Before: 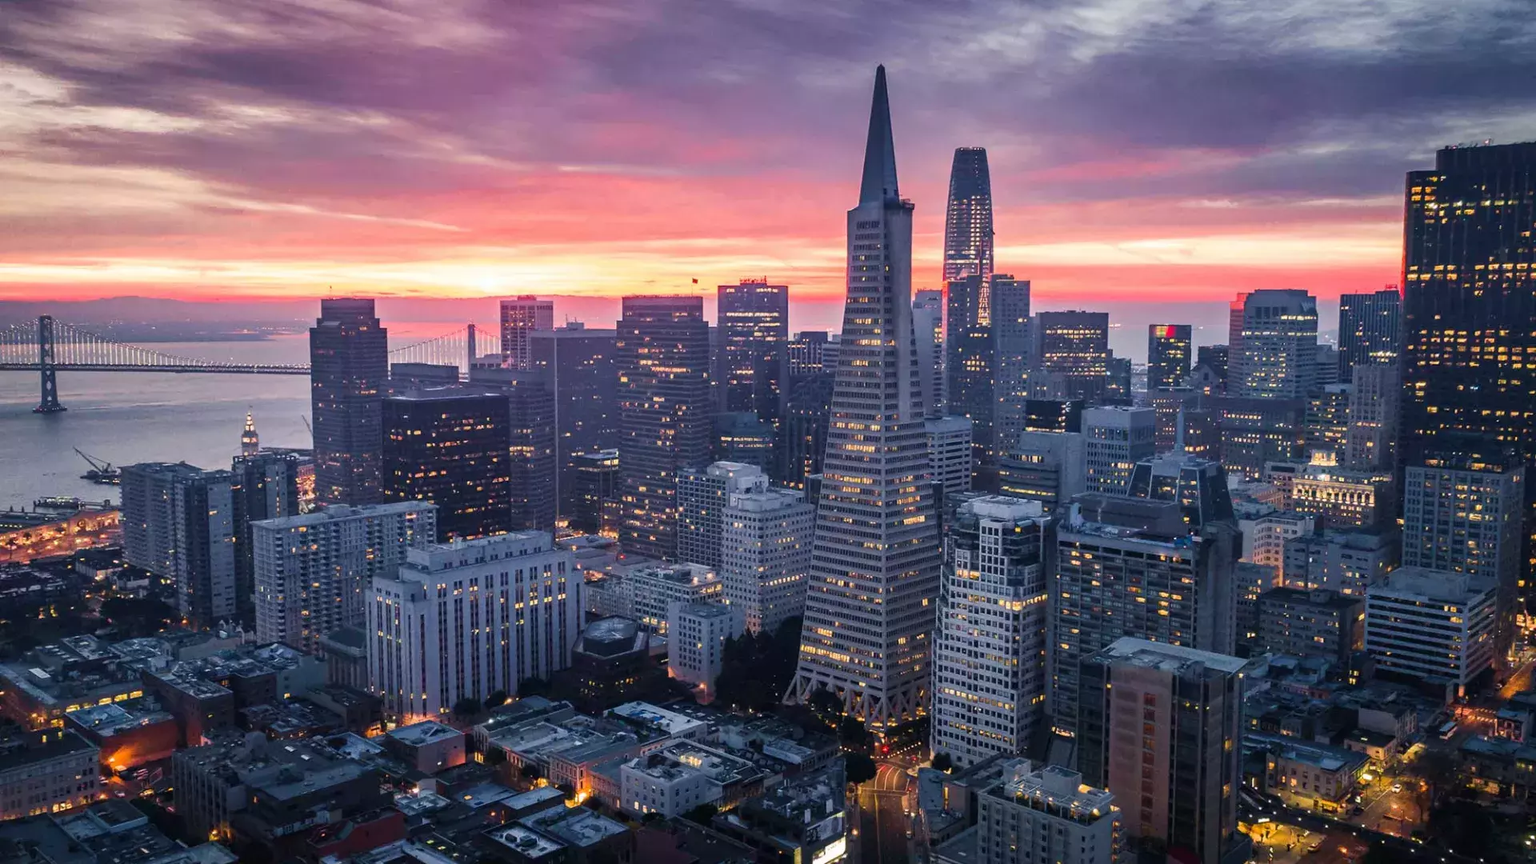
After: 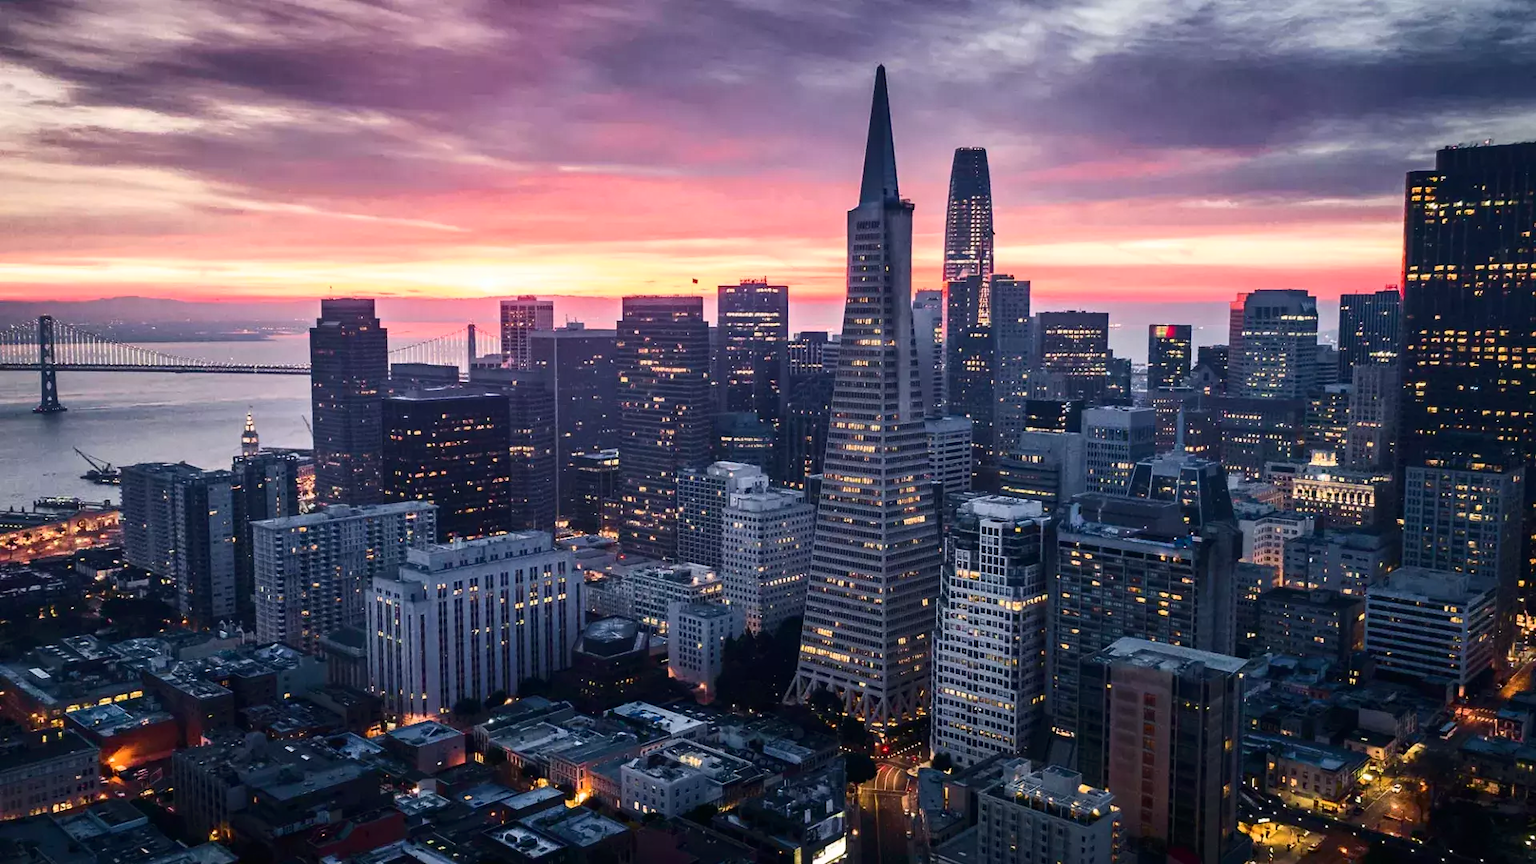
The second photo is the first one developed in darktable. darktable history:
contrast brightness saturation: contrast 0.217
